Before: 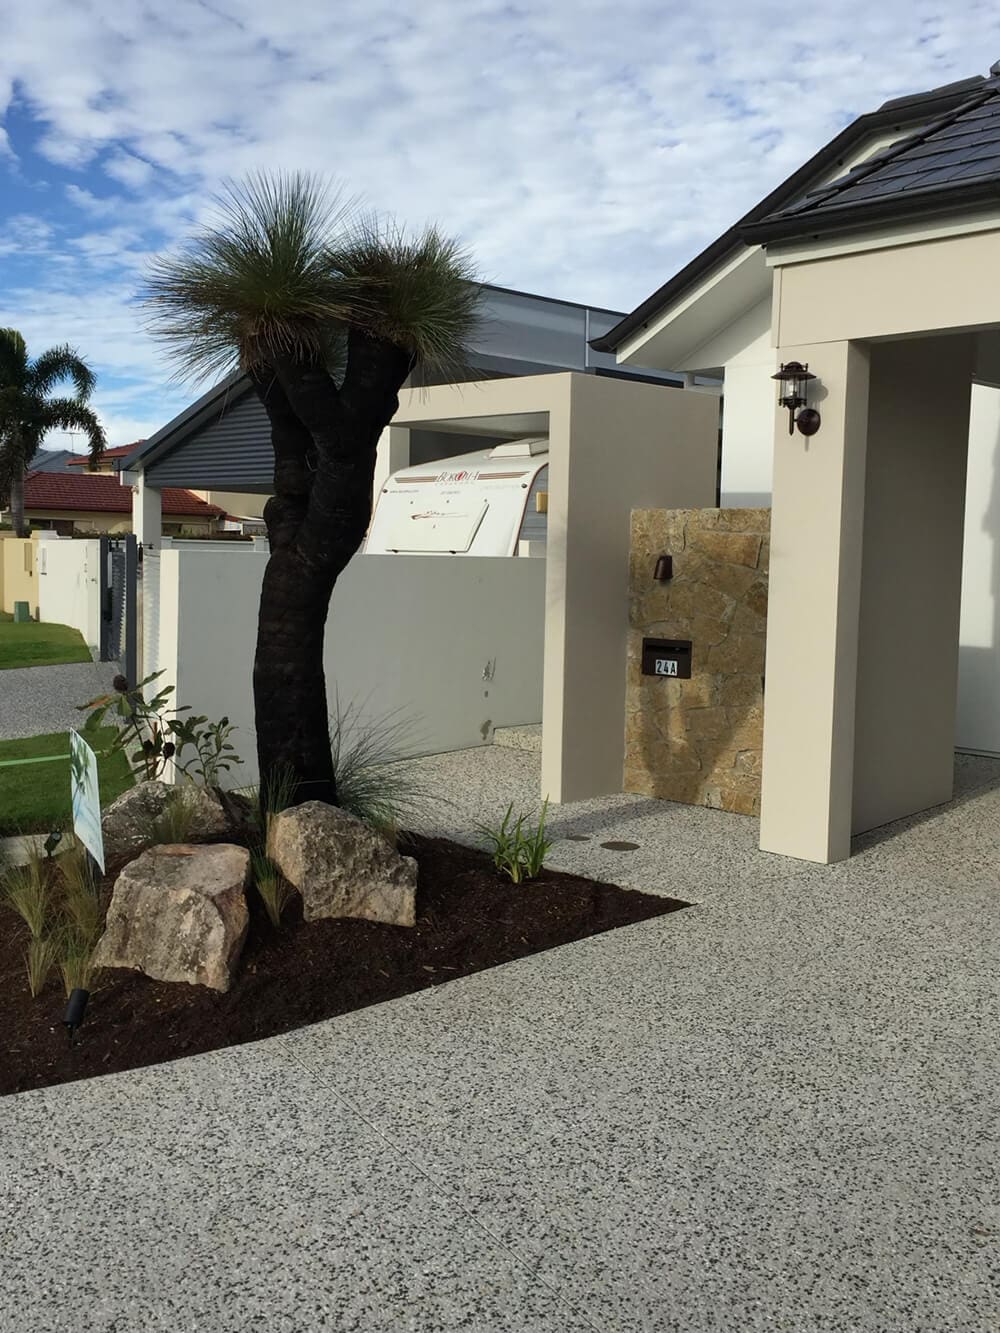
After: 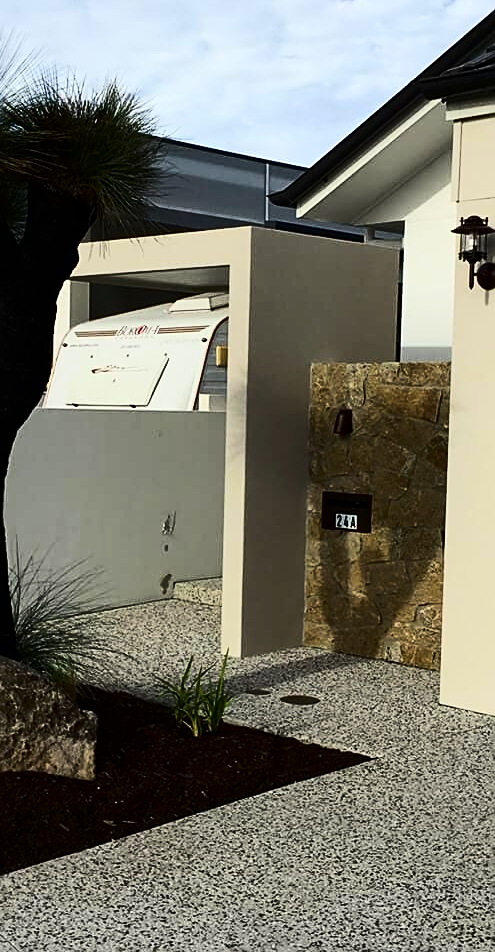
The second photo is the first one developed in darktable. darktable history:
tone curve: curves: ch0 [(0, 0) (0.055, 0.031) (0.282, 0.215) (0.729, 0.785) (1, 1)], color space Lab, linked channels, preserve colors none
contrast brightness saturation: contrast 0.19, brightness -0.11, saturation 0.21
crop: left 32.075%, top 10.976%, right 18.355%, bottom 17.596%
sharpen: on, module defaults
